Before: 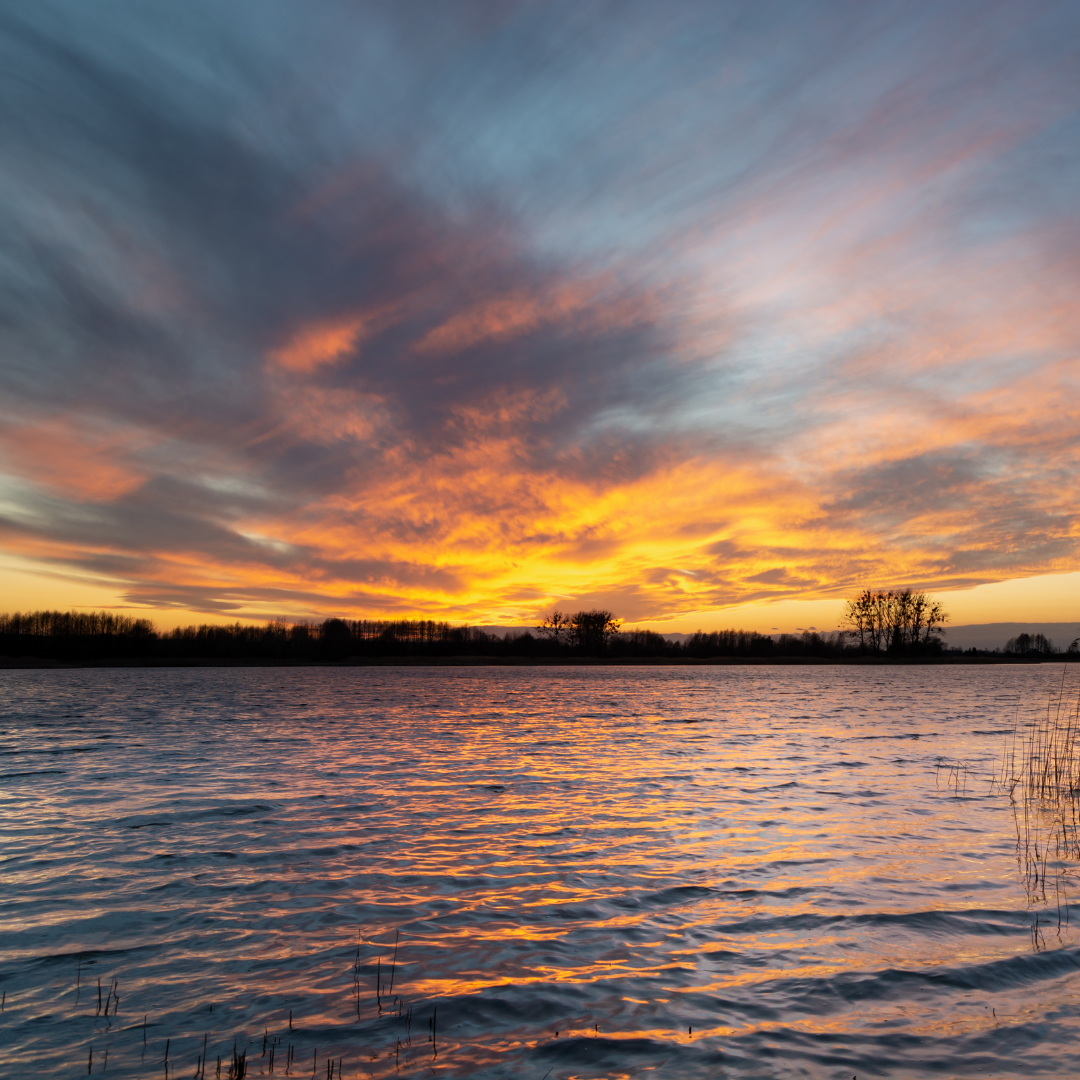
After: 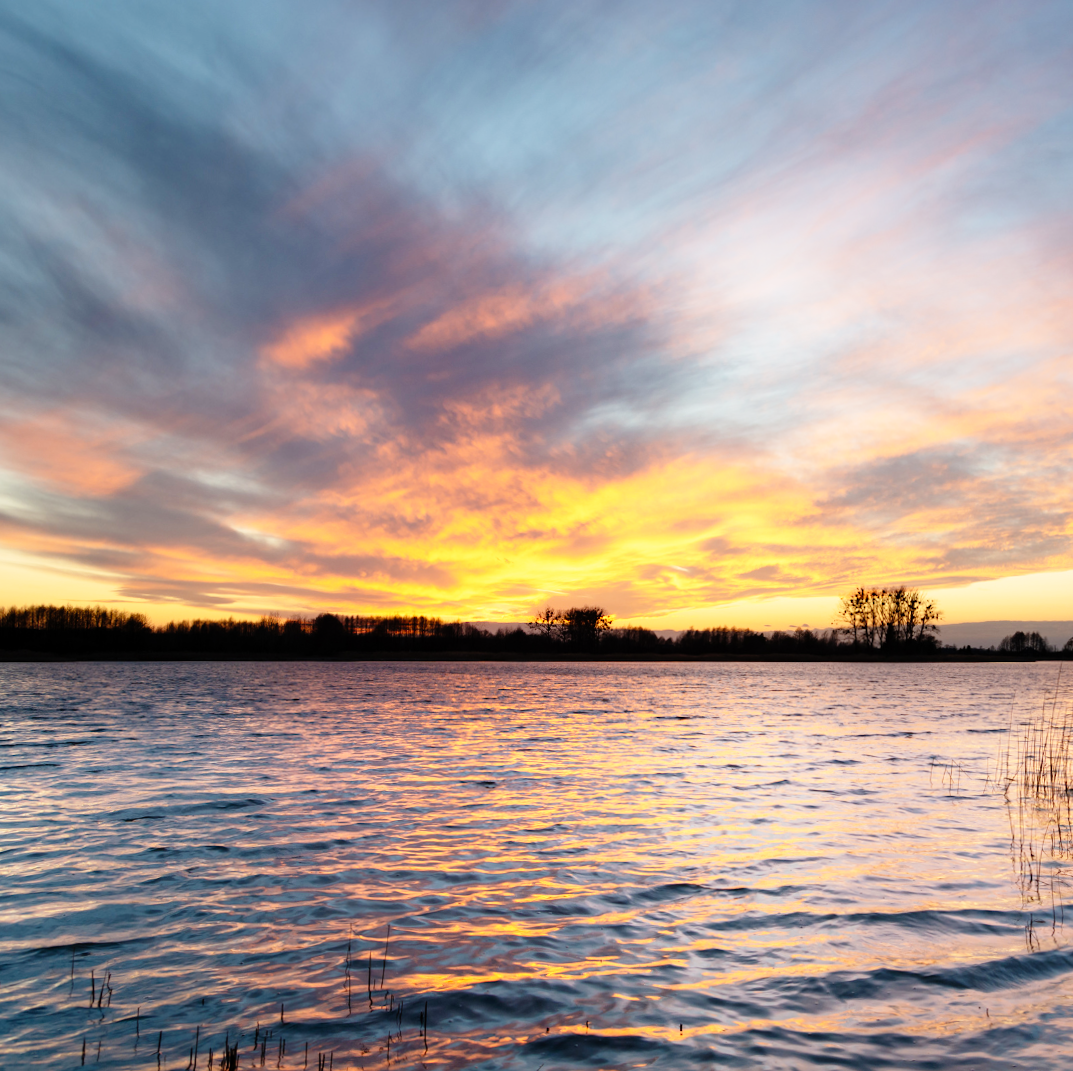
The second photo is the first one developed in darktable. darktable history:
rotate and perspective: rotation 0.192°, lens shift (horizontal) -0.015, crop left 0.005, crop right 0.996, crop top 0.006, crop bottom 0.99
base curve: curves: ch0 [(0, 0) (0.008, 0.007) (0.022, 0.029) (0.048, 0.089) (0.092, 0.197) (0.191, 0.399) (0.275, 0.534) (0.357, 0.65) (0.477, 0.78) (0.542, 0.833) (0.799, 0.973) (1, 1)], preserve colors none
